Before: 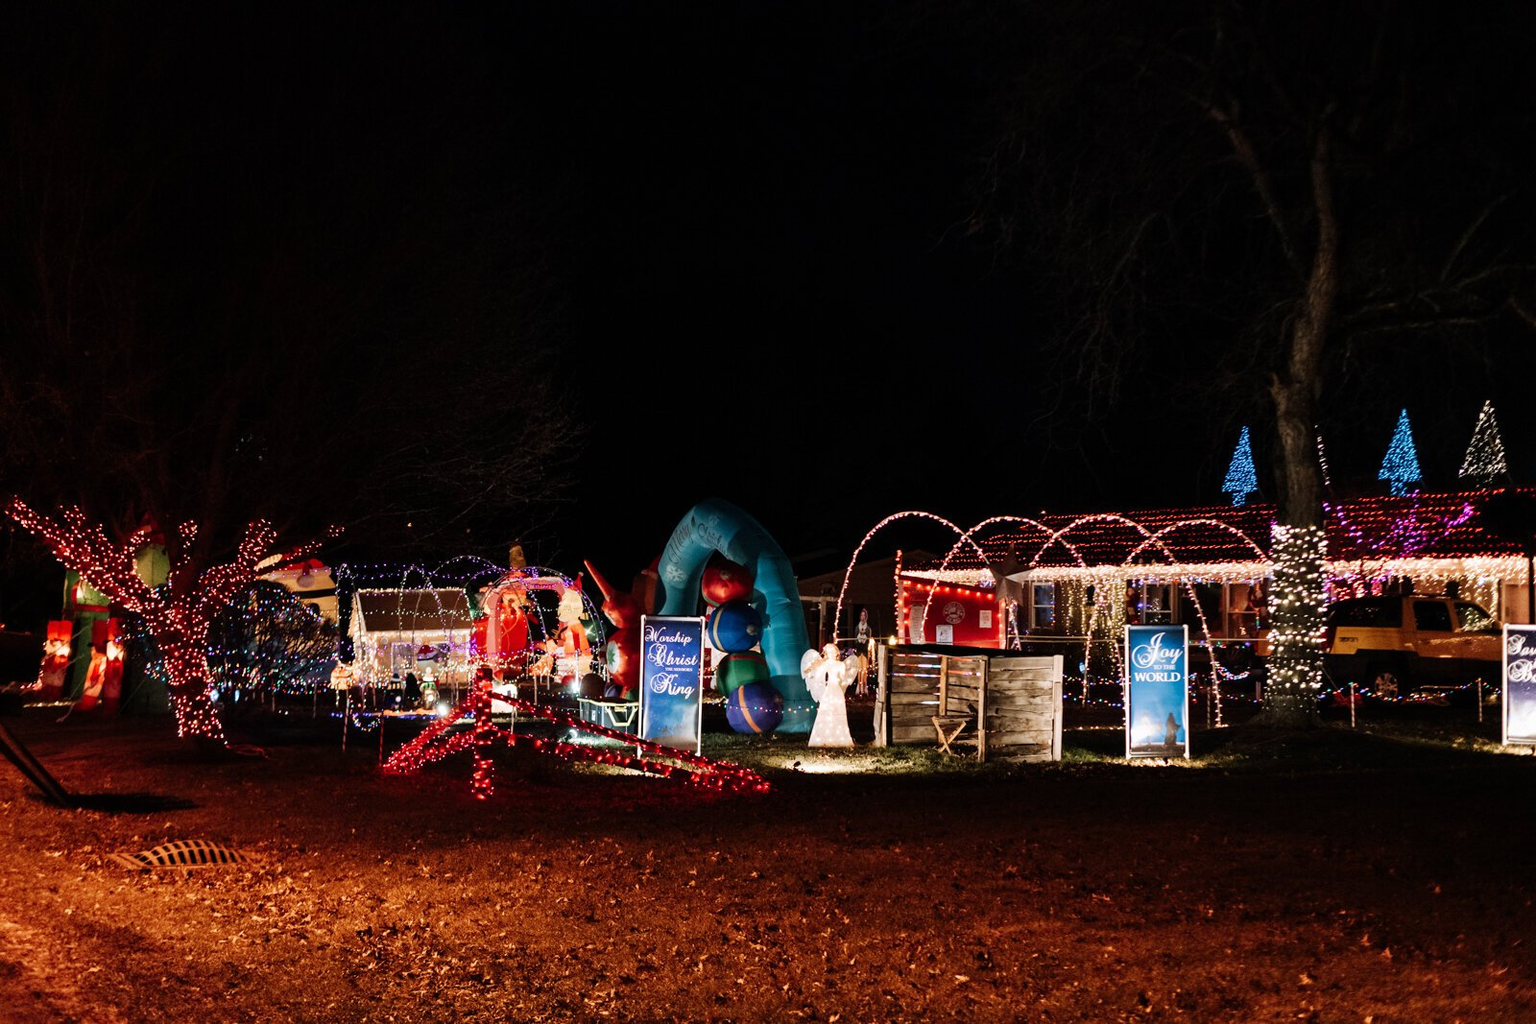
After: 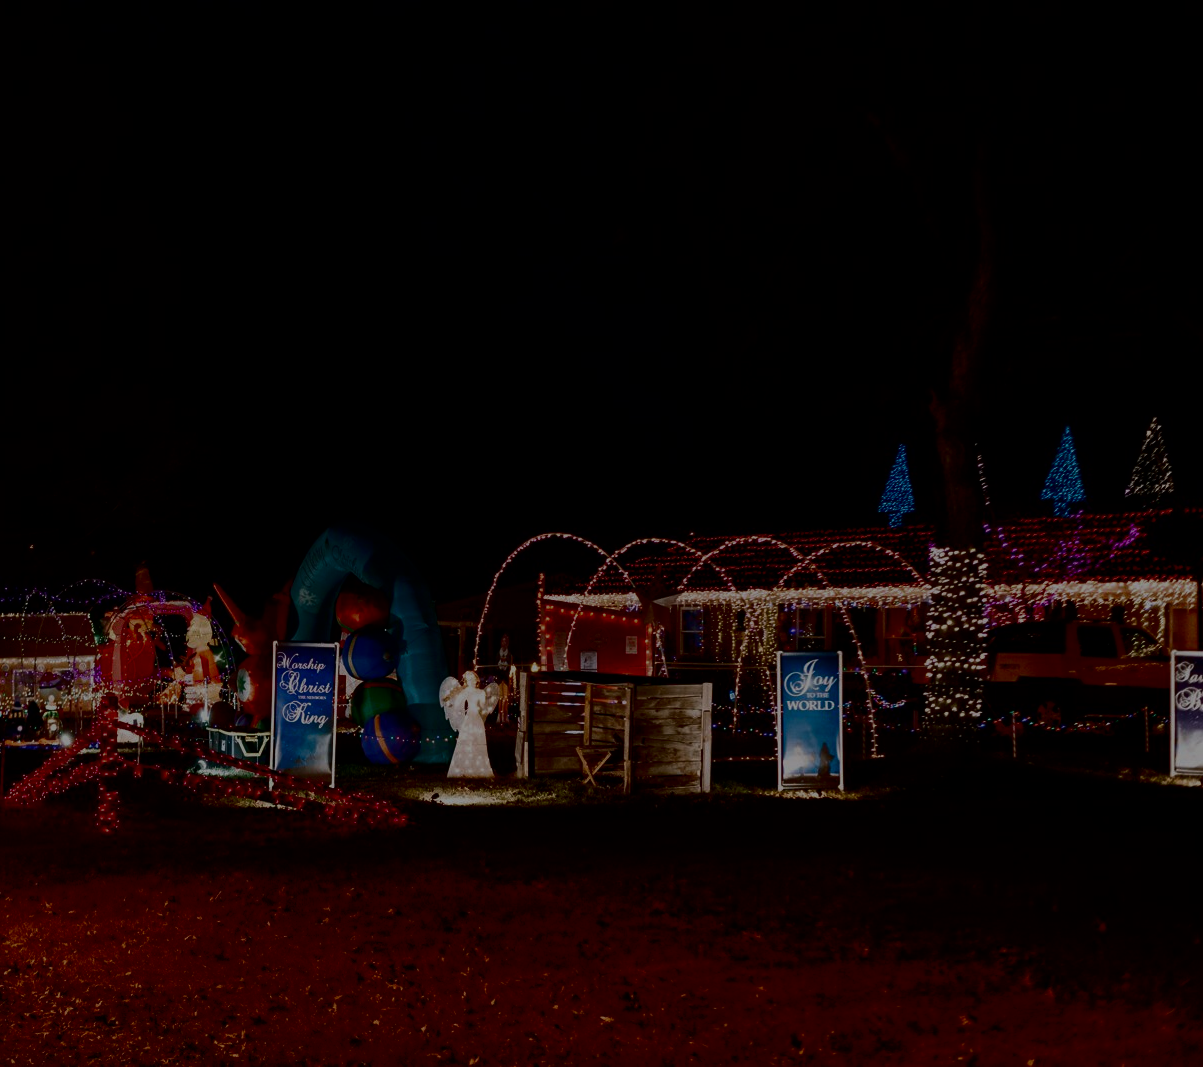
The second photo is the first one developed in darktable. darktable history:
contrast brightness saturation: contrast 0.236, brightness -0.243, saturation 0.15
exposure: exposure -1.554 EV, compensate highlight preservation false
crop and rotate: left 24.779%
